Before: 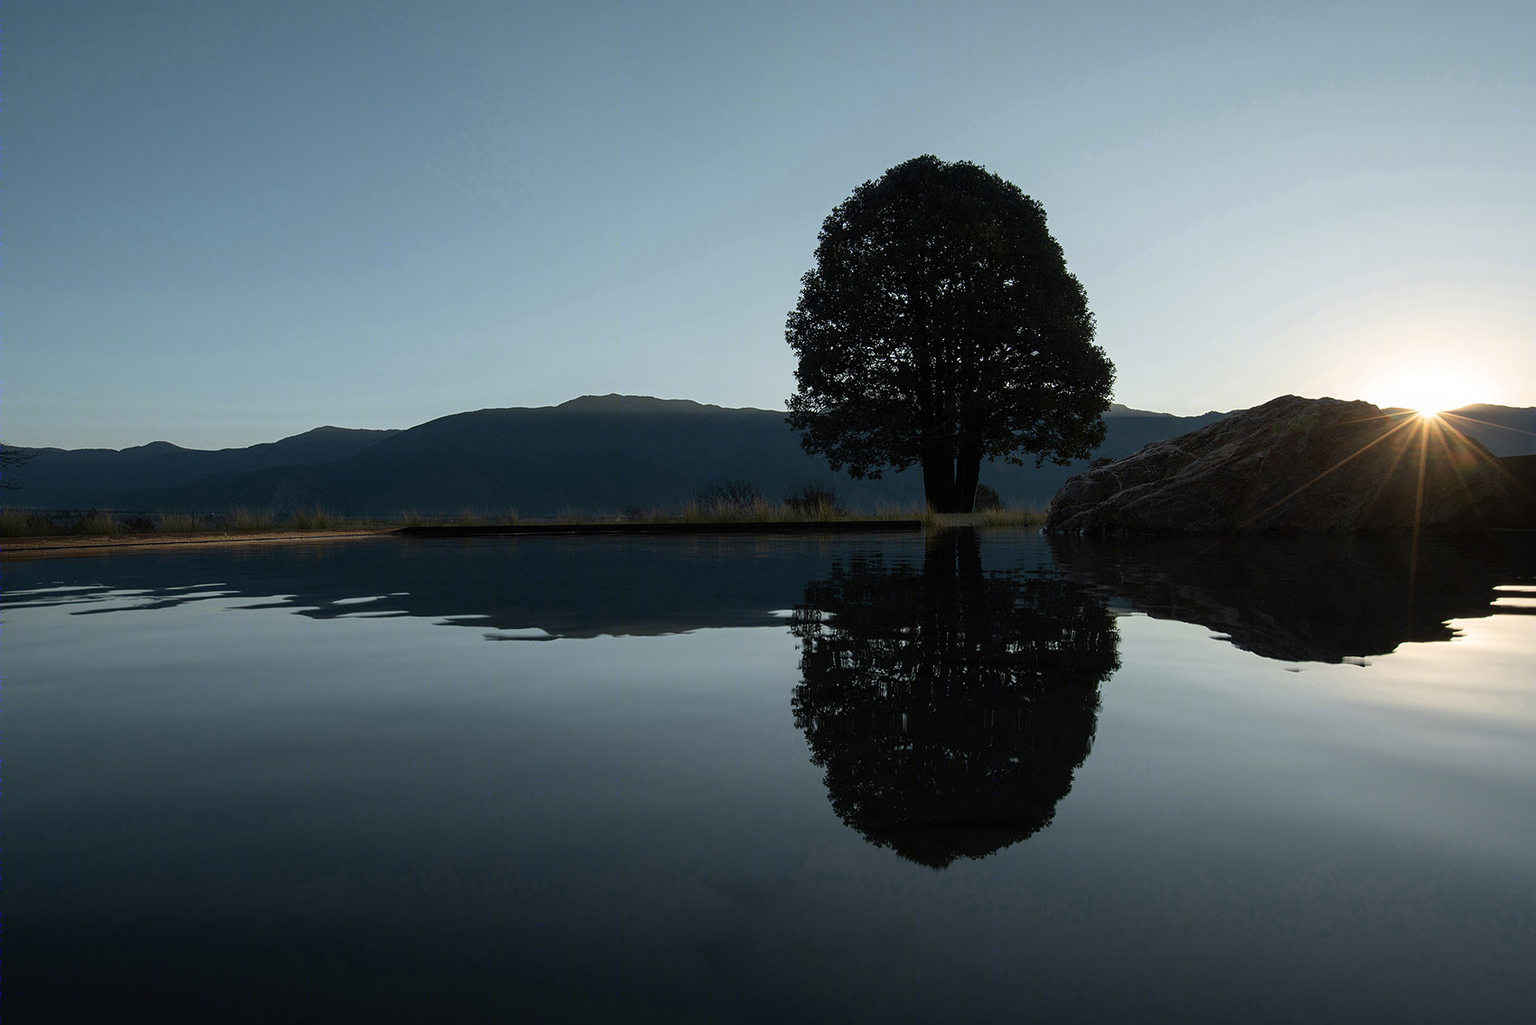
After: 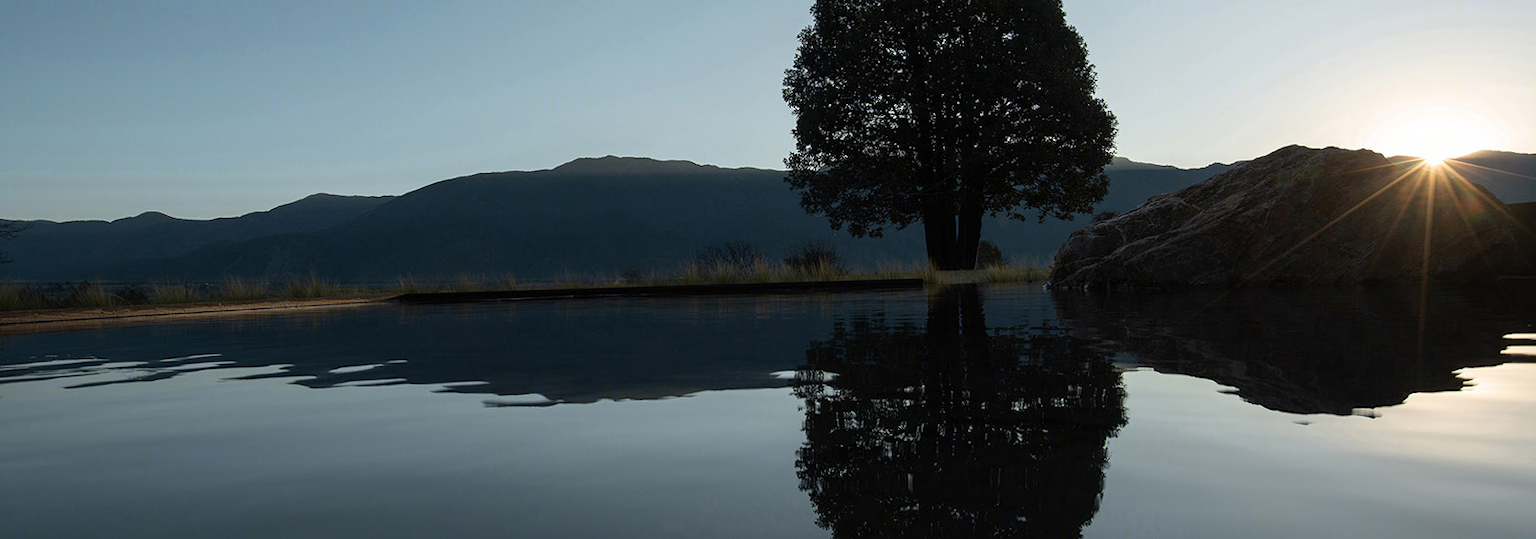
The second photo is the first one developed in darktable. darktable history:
rotate and perspective: rotation -1°, crop left 0.011, crop right 0.989, crop top 0.025, crop bottom 0.975
crop and rotate: top 23.043%, bottom 23.437%
